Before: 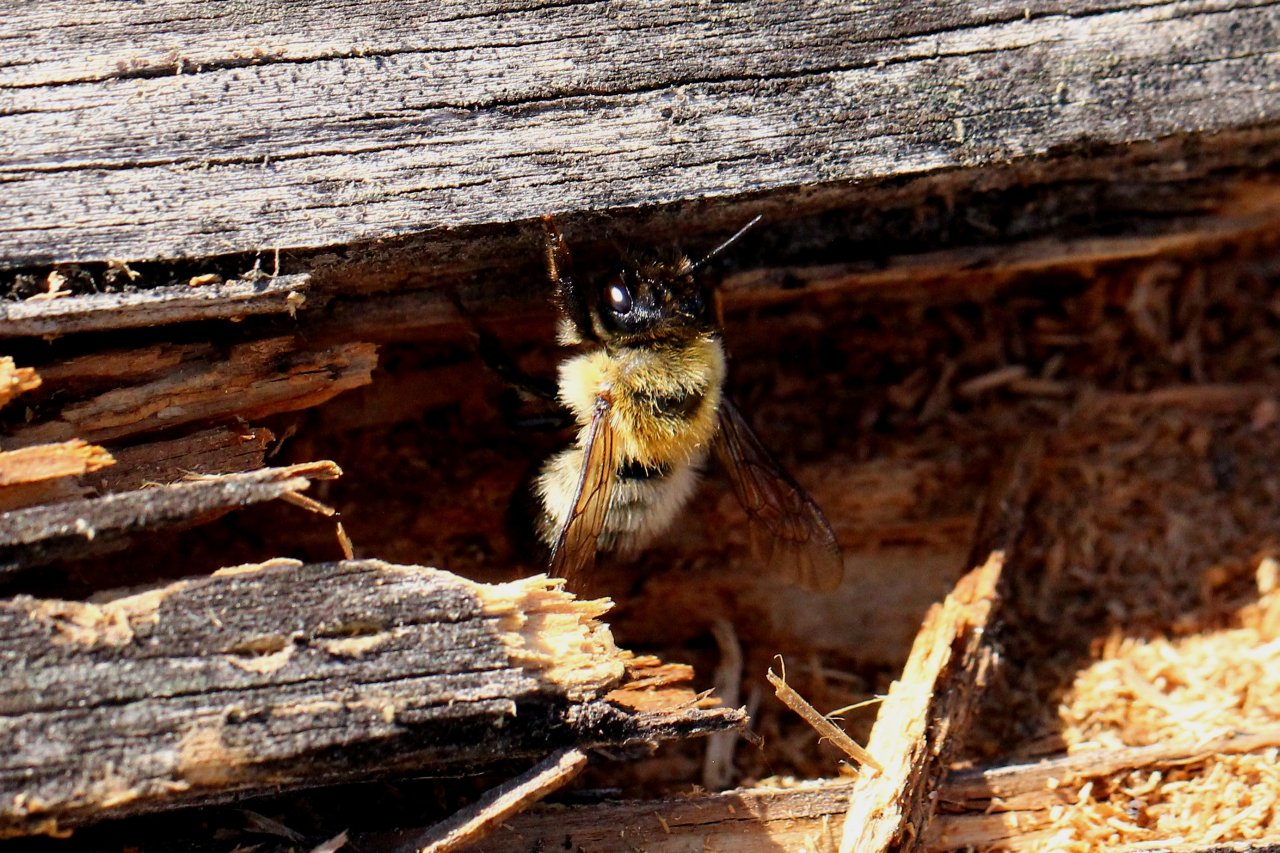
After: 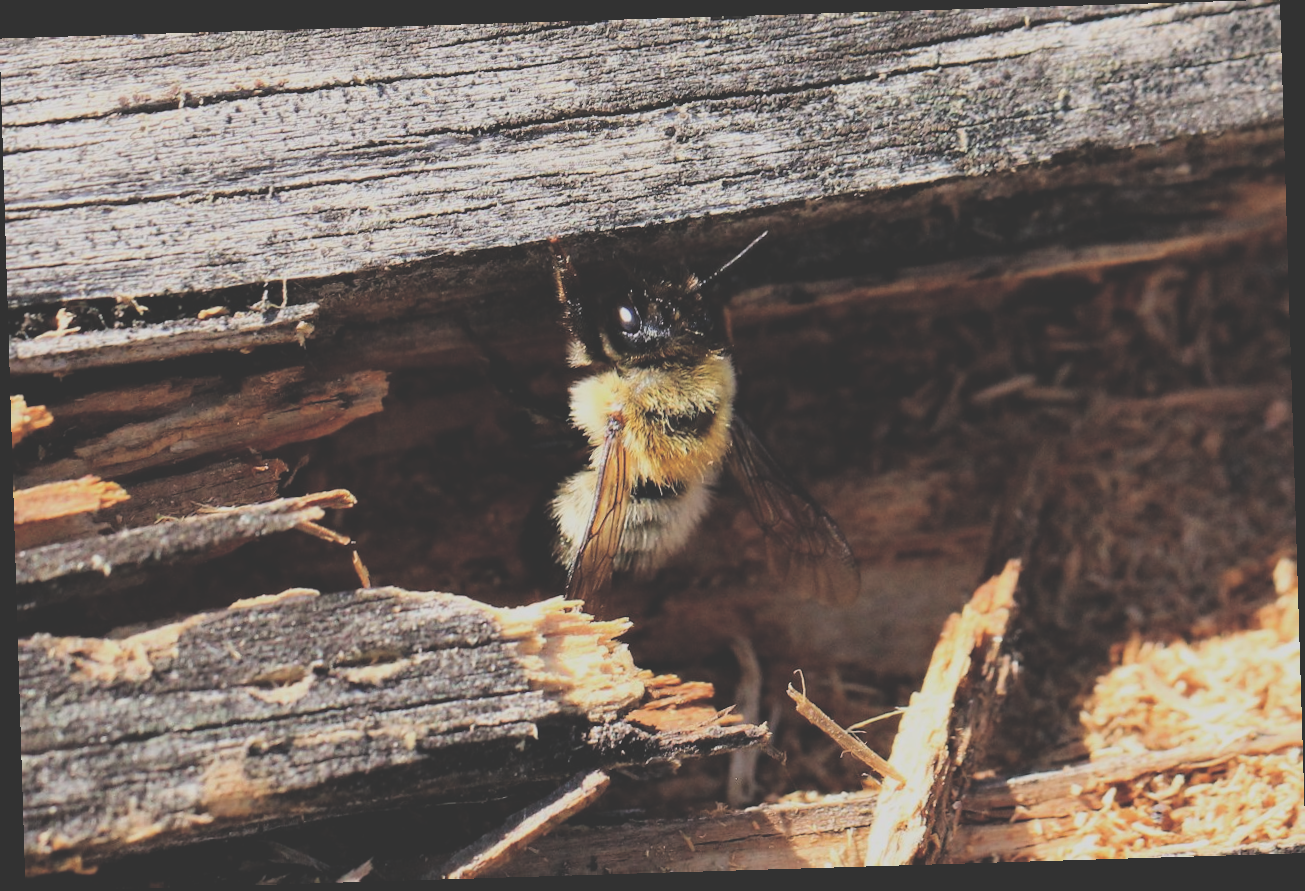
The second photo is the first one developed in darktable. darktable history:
rotate and perspective: rotation -1.75°, automatic cropping off
filmic rgb: black relative exposure -5 EV, hardness 2.88, contrast 1.2
exposure: black level correction -0.062, exposure -0.05 EV, compensate highlight preservation false
